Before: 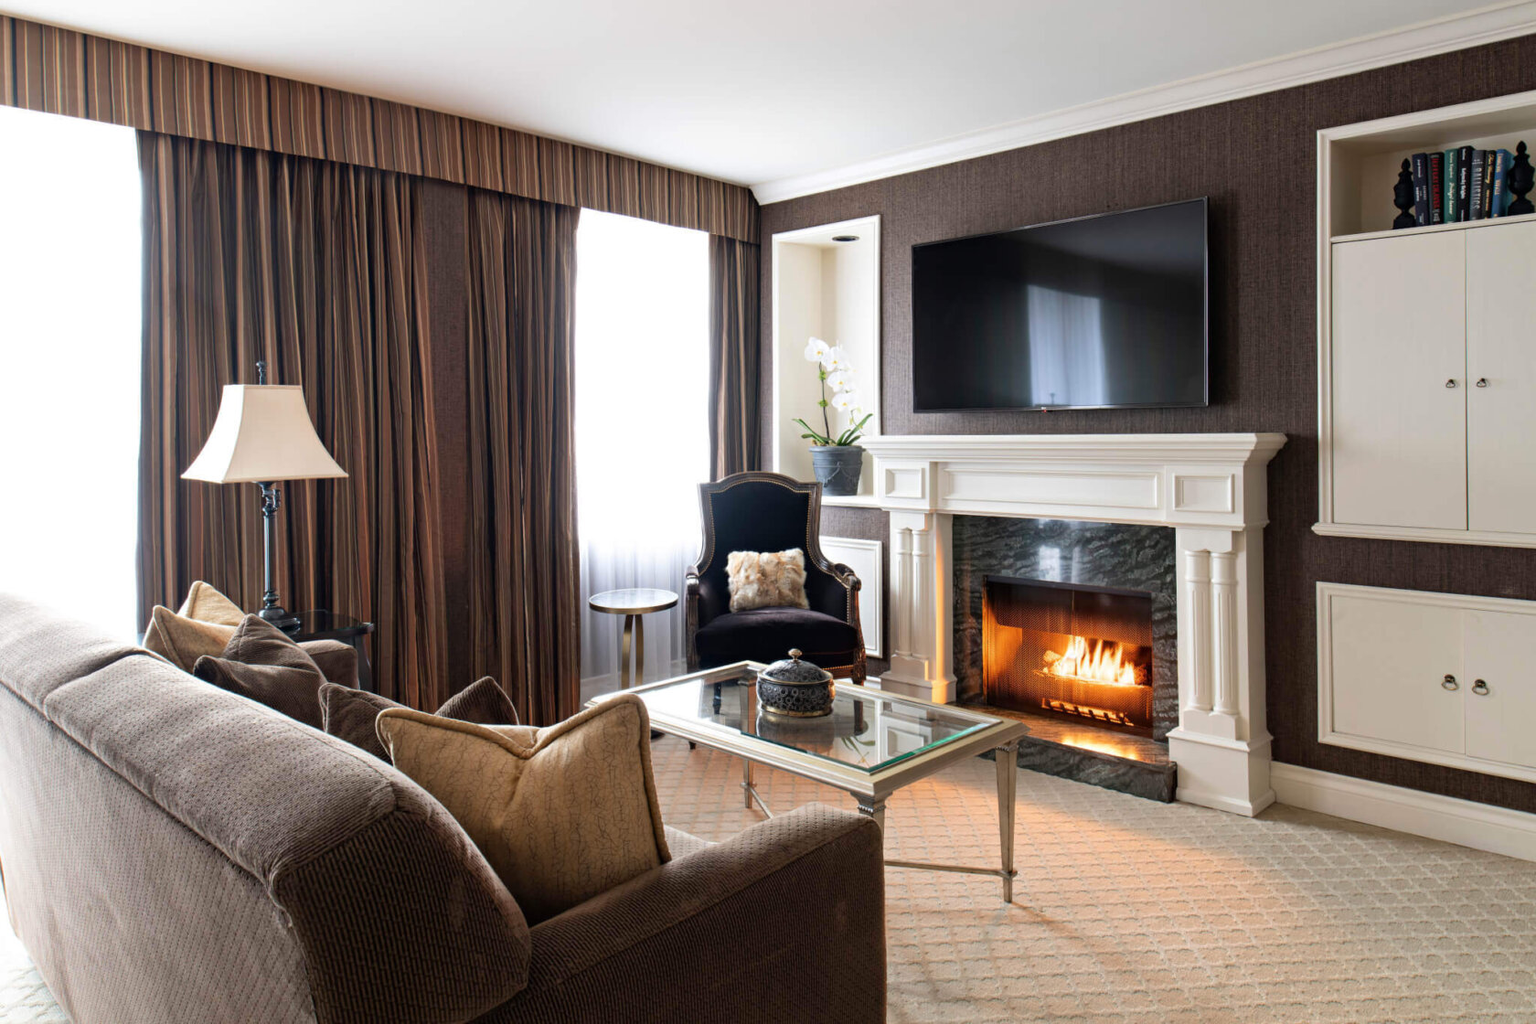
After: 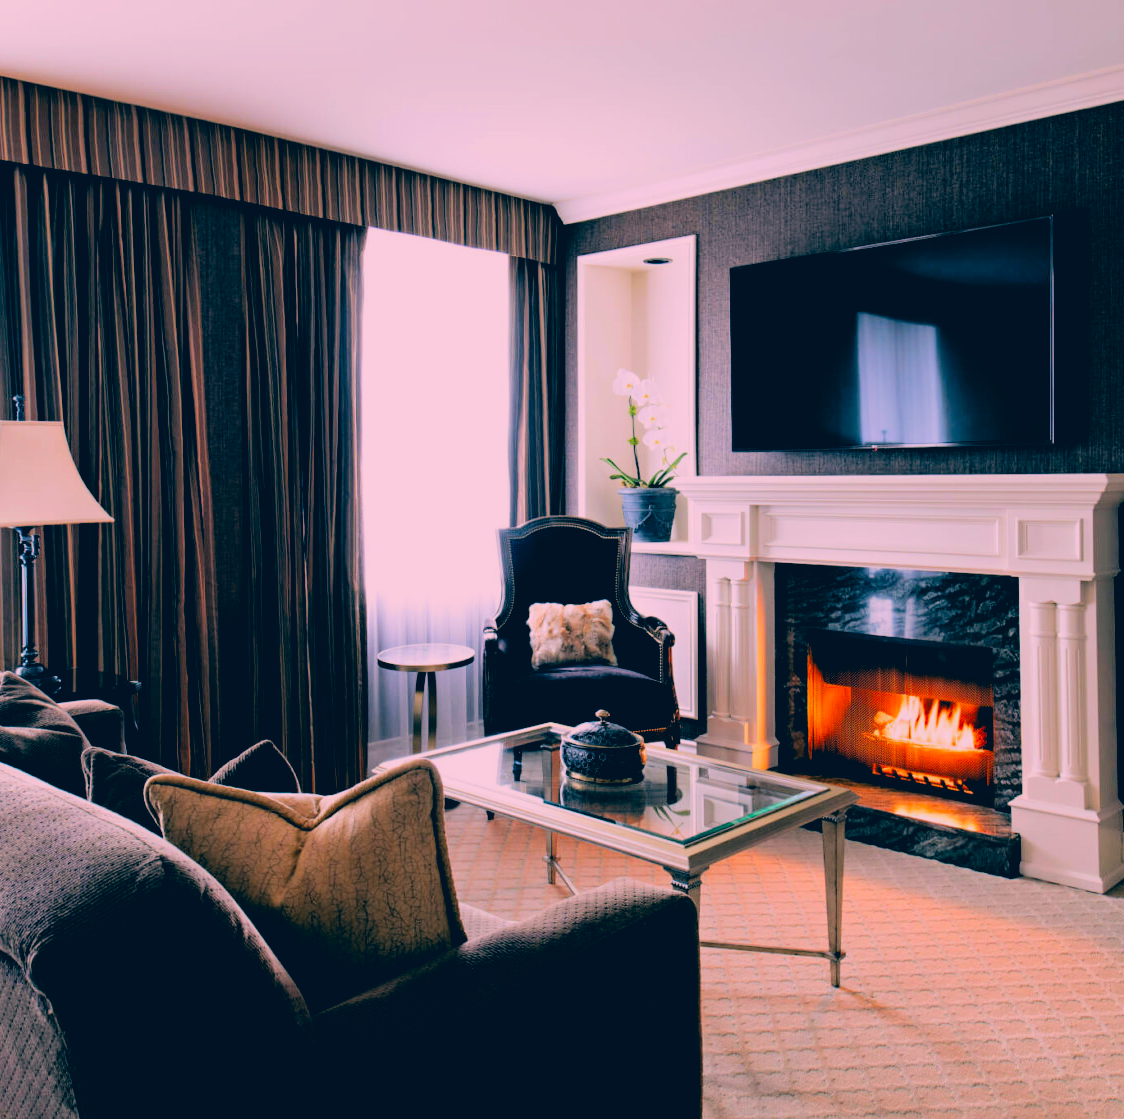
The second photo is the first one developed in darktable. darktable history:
color correction: highlights a* 17.3, highlights b* 0.311, shadows a* -15.37, shadows b* -14.1, saturation 1.51
crop and rotate: left 15.946%, right 17.138%
filmic rgb: black relative exposure -2.99 EV, white relative exposure 4.56 EV, threshold 2.95 EV, hardness 1.74, contrast 1.256, enable highlight reconstruction true
